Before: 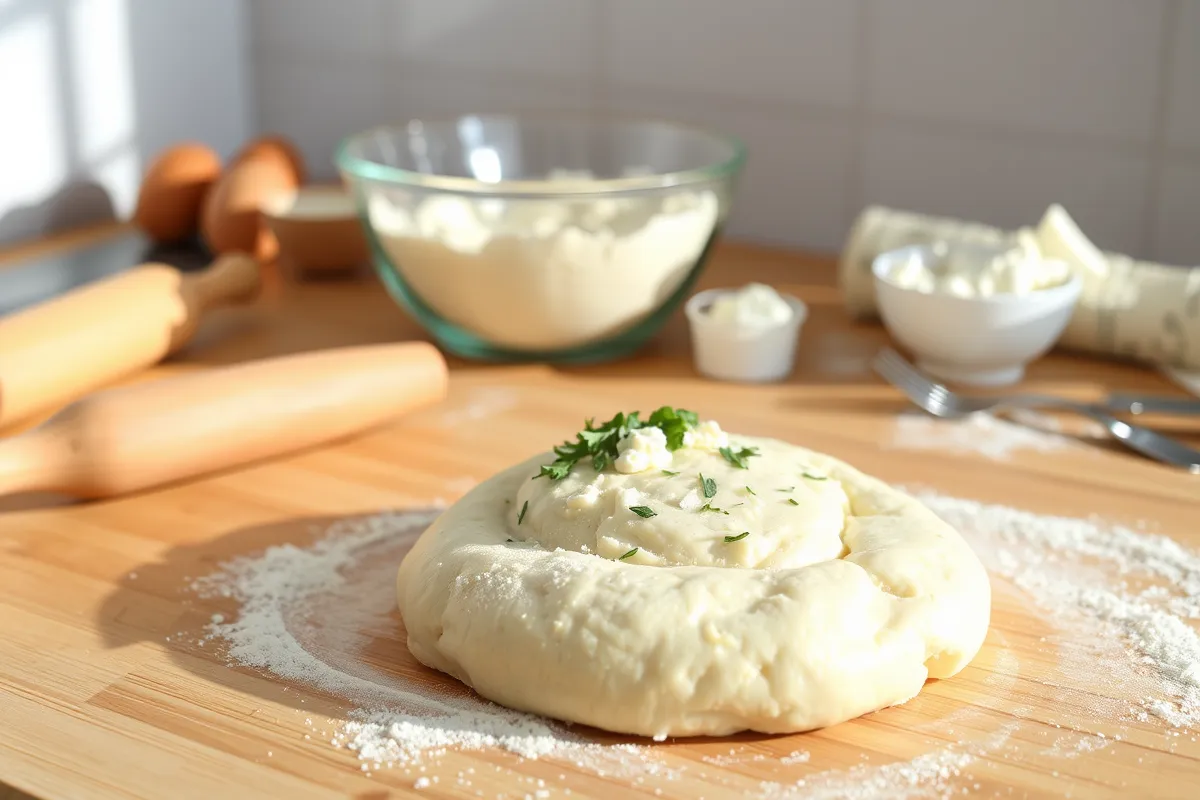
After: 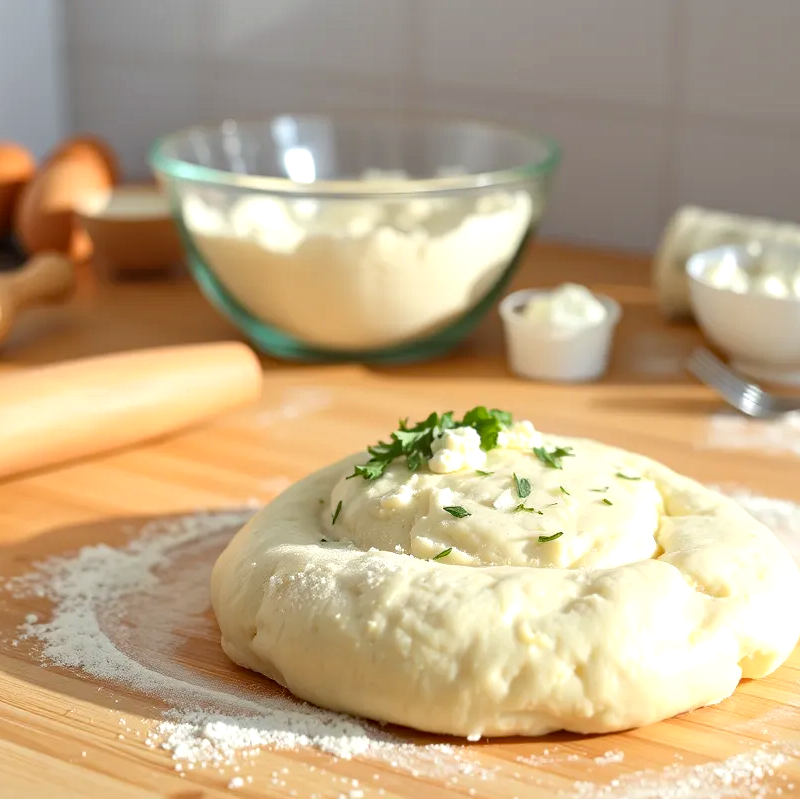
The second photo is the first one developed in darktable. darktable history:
haze removal: compatibility mode true, adaptive false
crop and rotate: left 15.546%, right 17.787%
exposure: exposure 0.191 EV, compensate highlight preservation false
